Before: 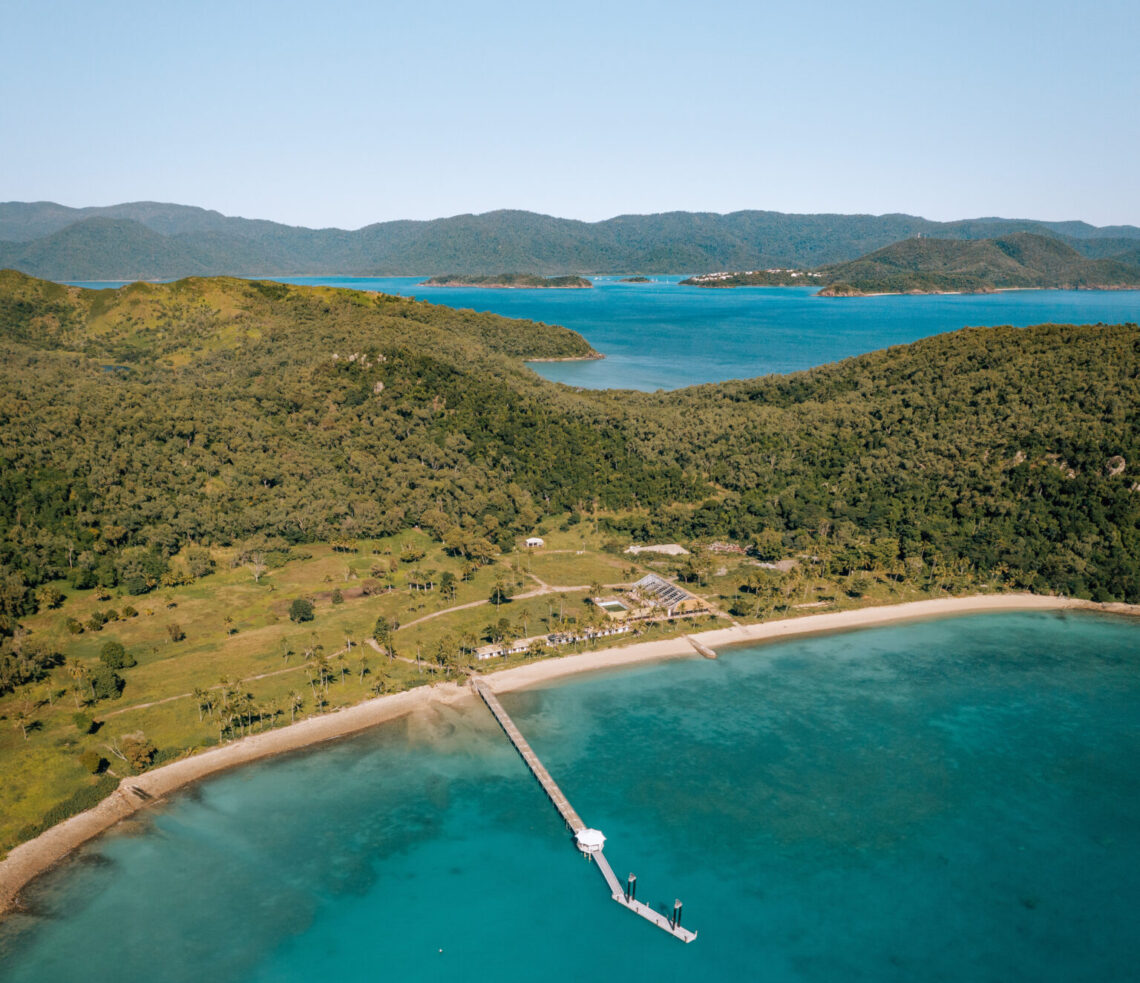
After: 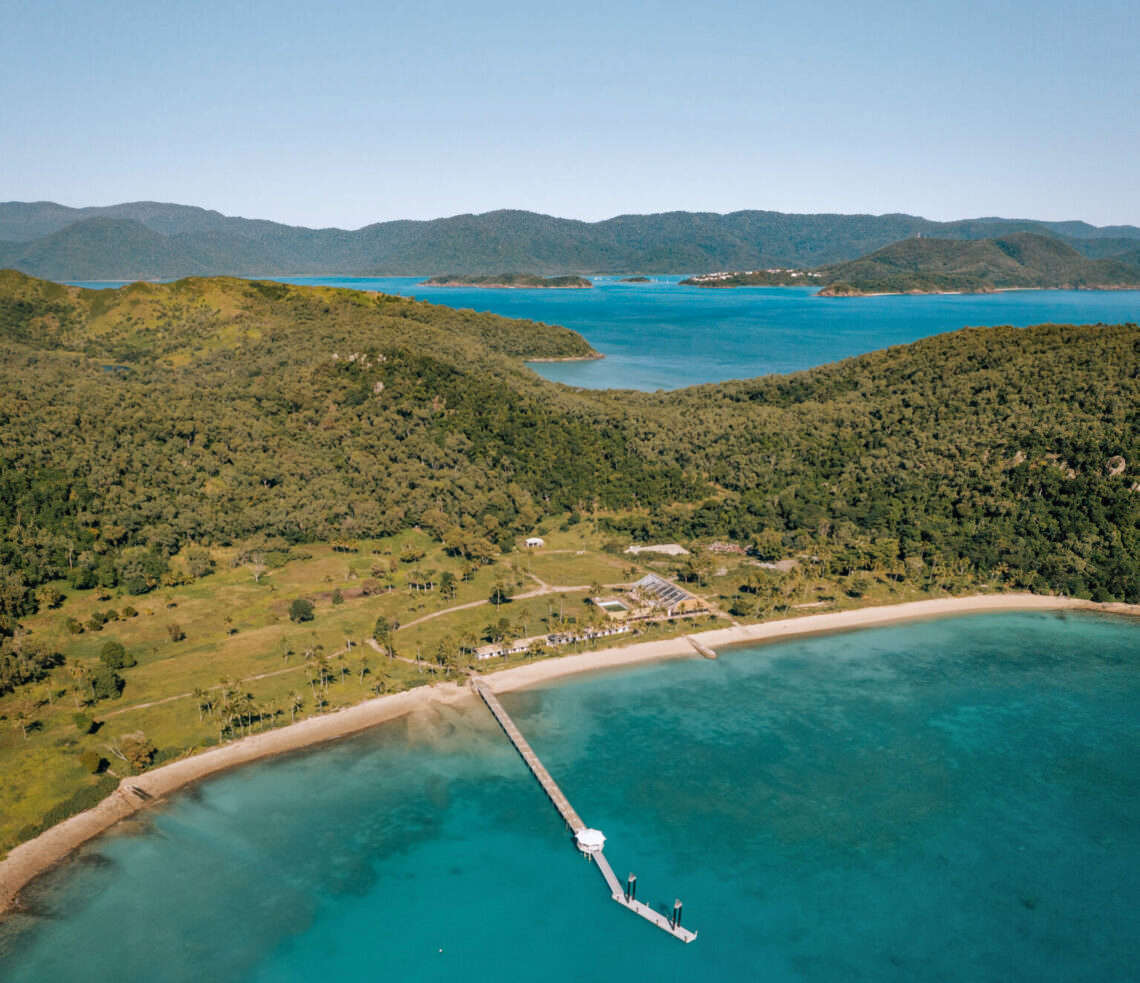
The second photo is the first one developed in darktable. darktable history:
shadows and highlights: highlights color adjustment 49.42%, soften with gaussian
